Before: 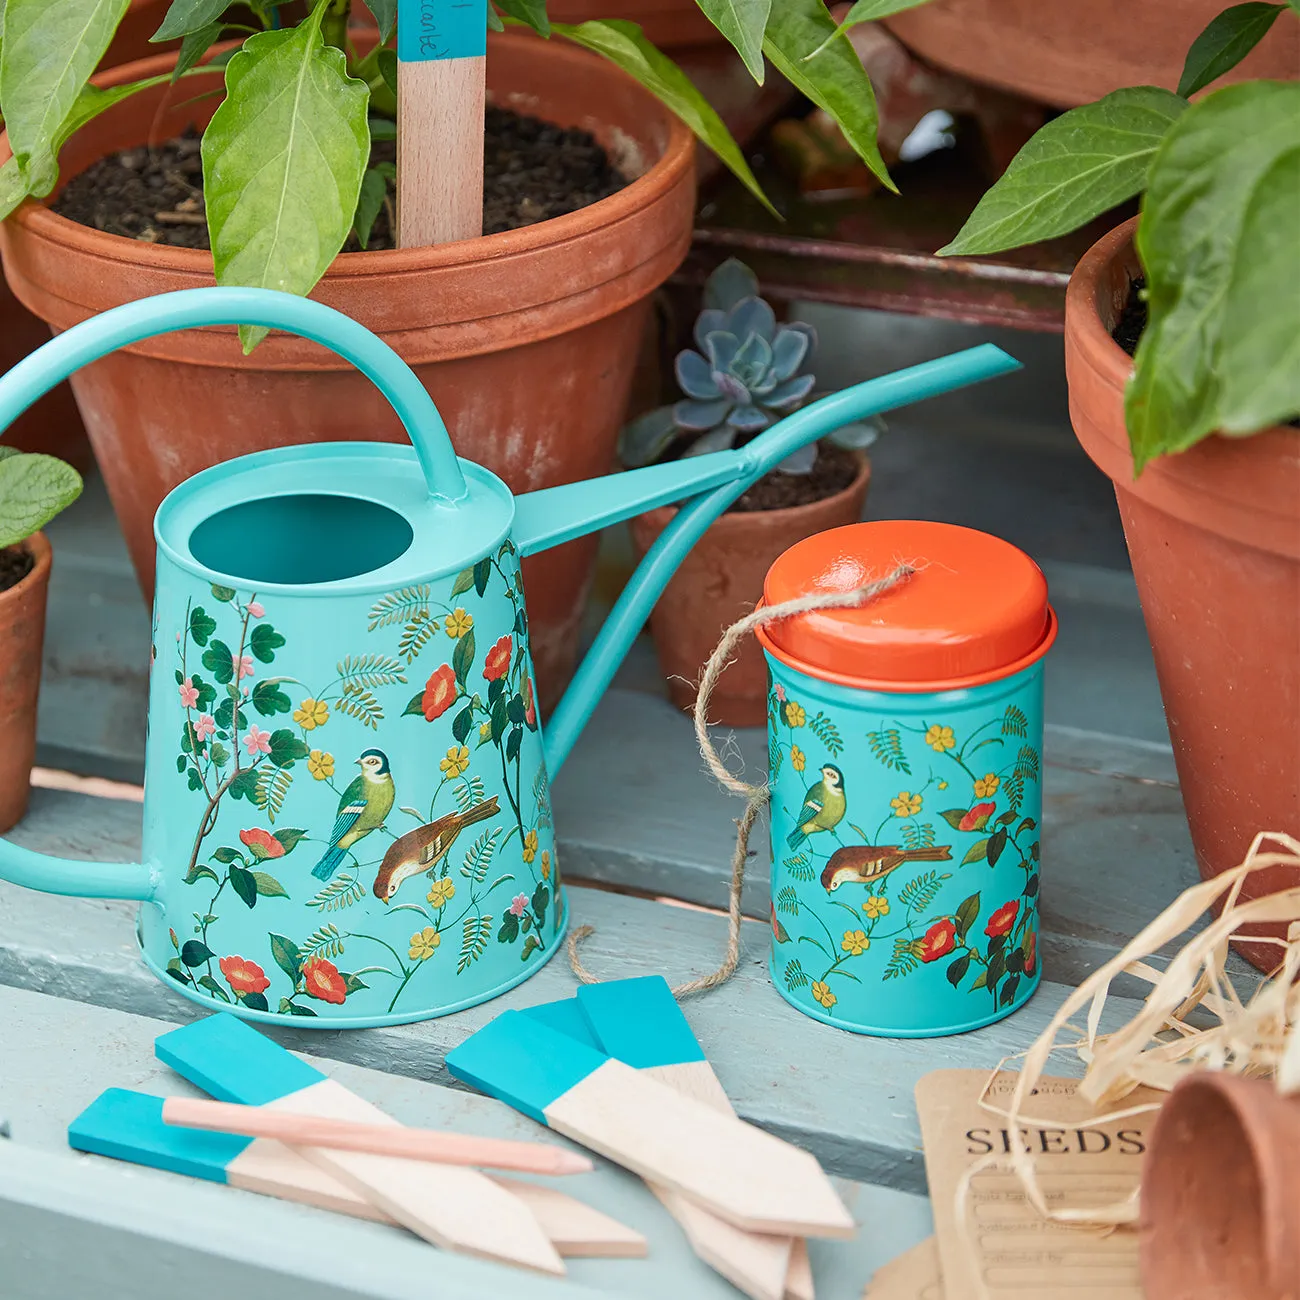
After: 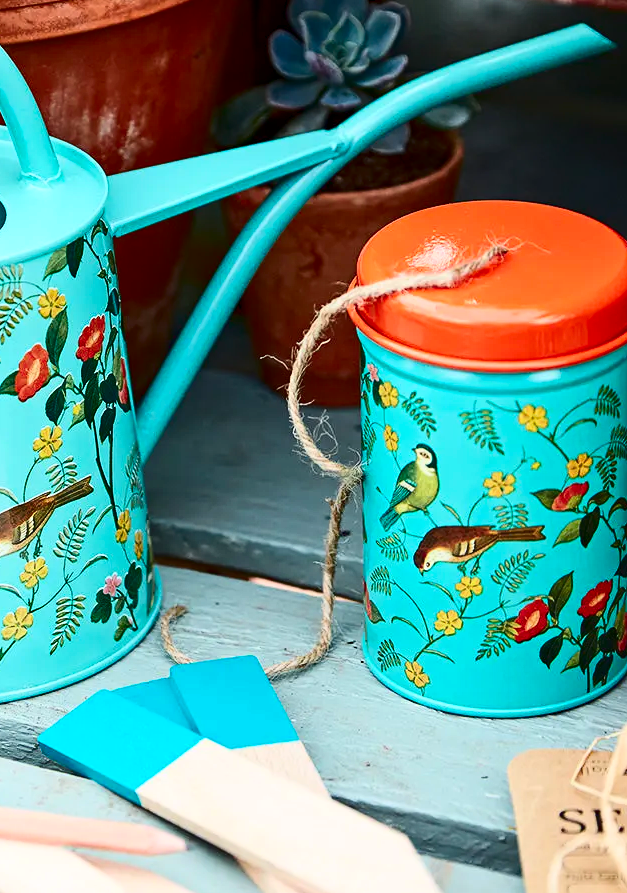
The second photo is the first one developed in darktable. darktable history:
crop: left 31.379%, top 24.658%, right 20.326%, bottom 6.628%
contrast brightness saturation: contrast 0.32, brightness -0.08, saturation 0.17
haze removal: compatibility mode true, adaptive false
levels: mode automatic, black 0.023%, white 99.97%, levels [0.062, 0.494, 0.925]
